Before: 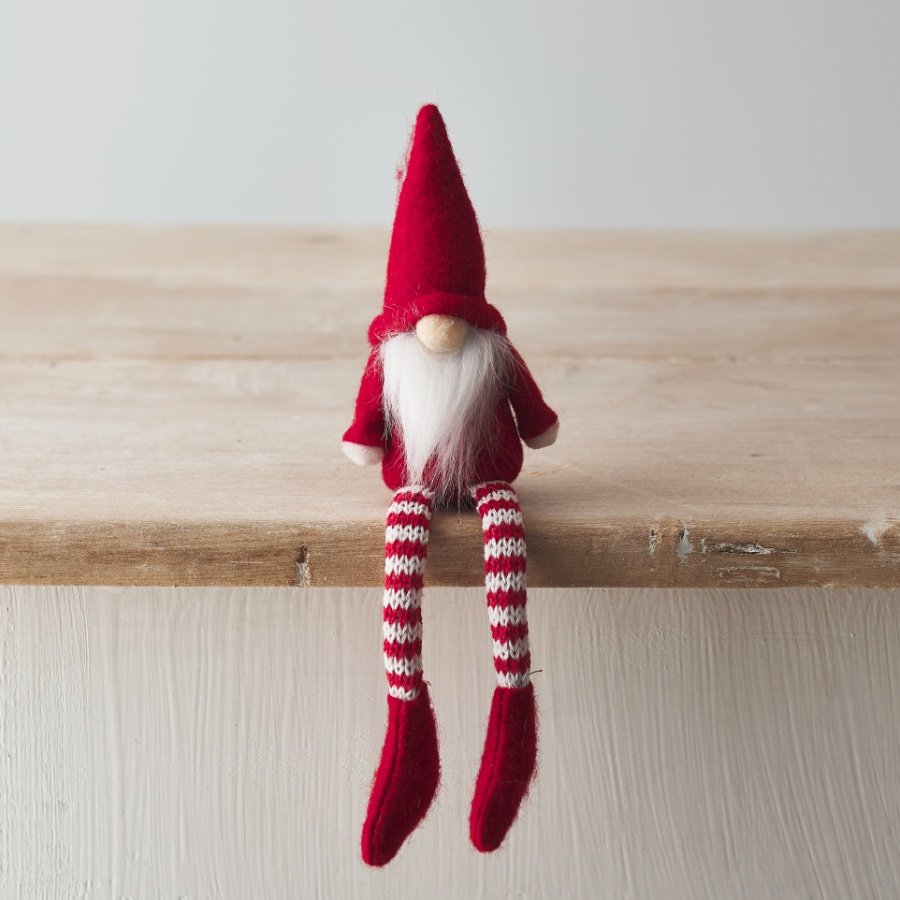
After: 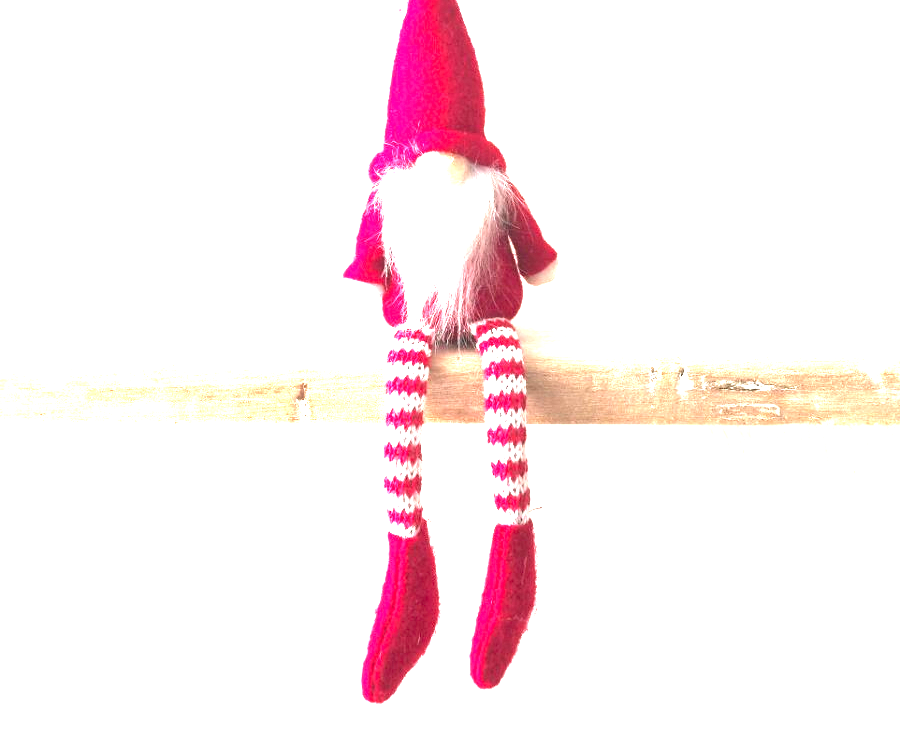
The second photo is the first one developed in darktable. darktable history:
exposure: exposure 2.967 EV, compensate highlight preservation false
crop and rotate: top 18.172%
